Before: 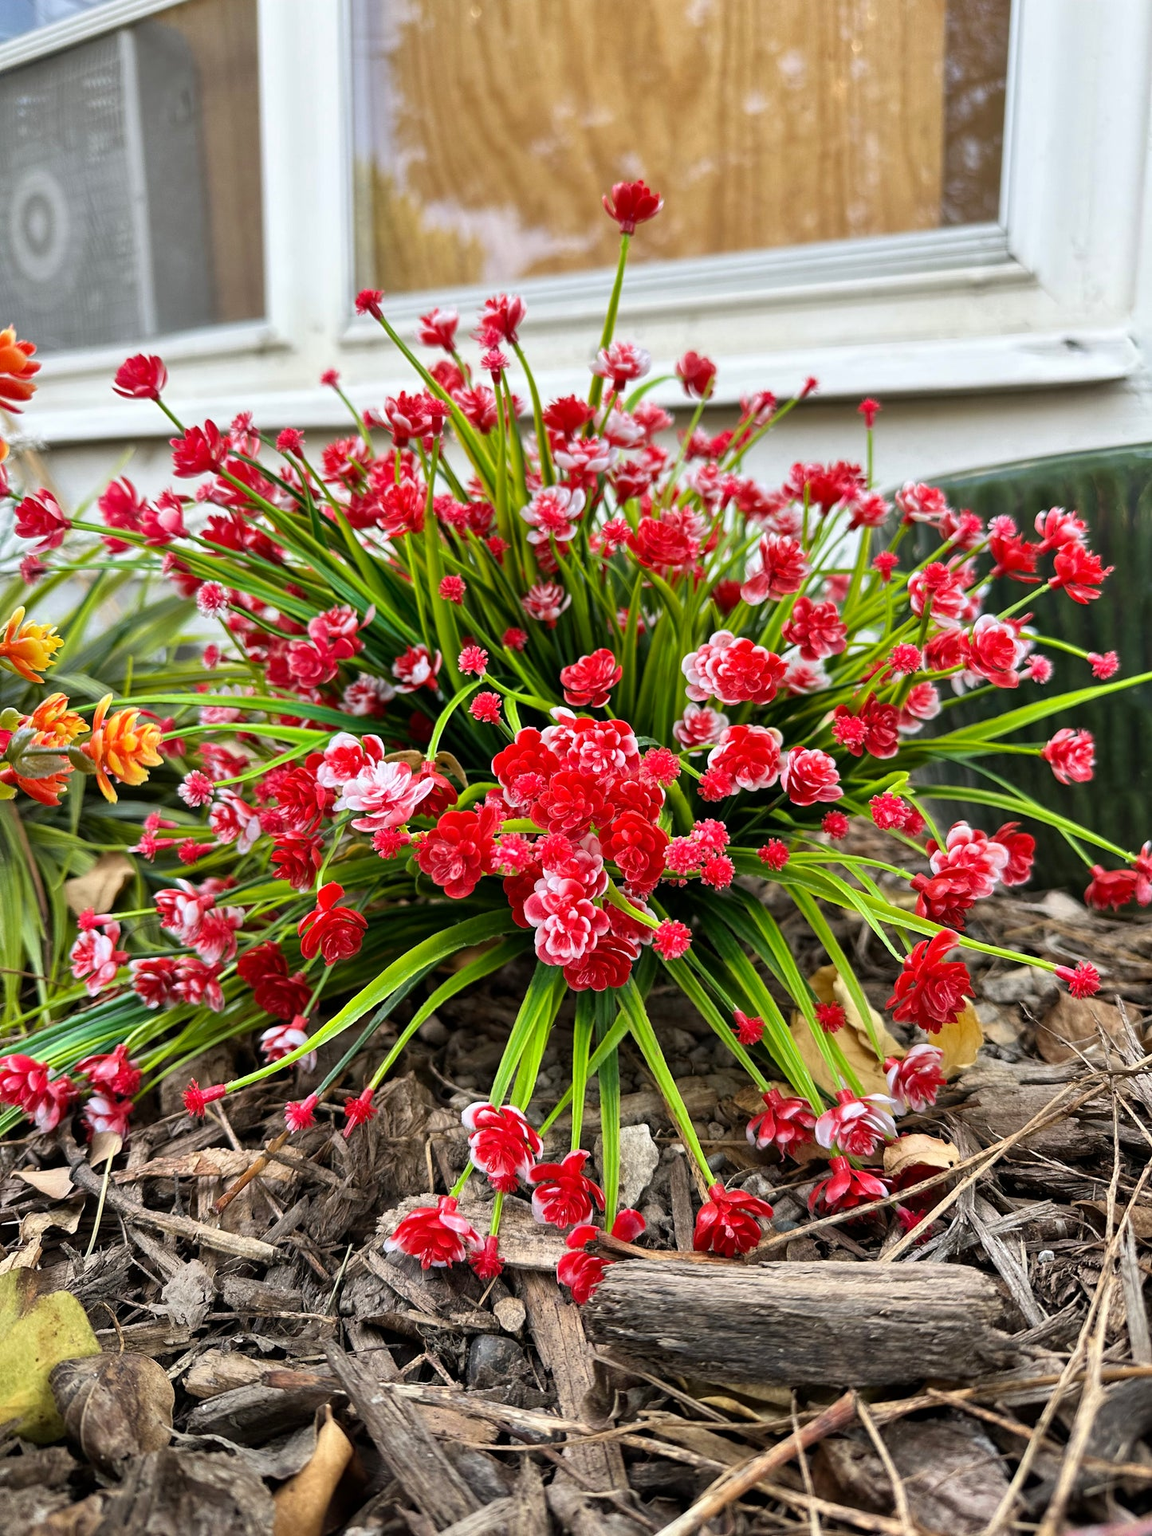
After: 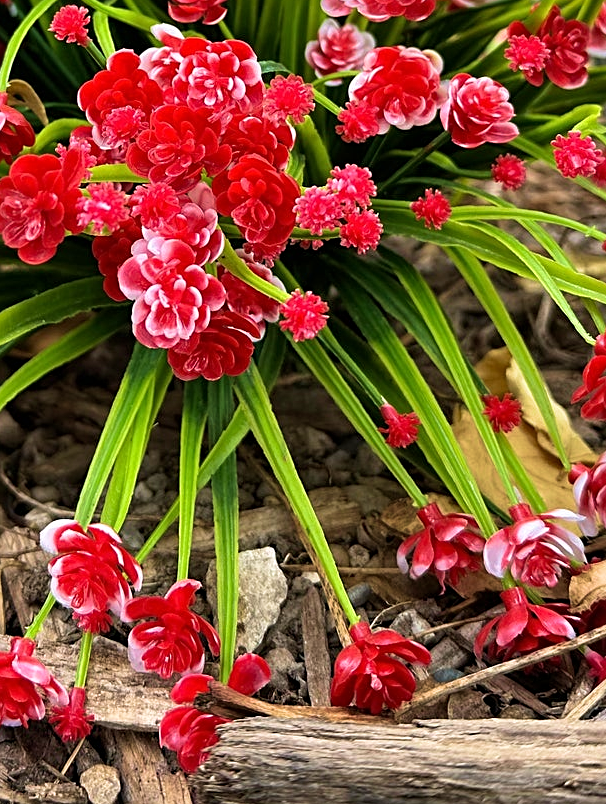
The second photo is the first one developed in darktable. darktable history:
crop: left 37.341%, top 44.826%, right 20.66%, bottom 13.418%
velvia: strength 50.33%
sharpen: radius 2.142, amount 0.389, threshold 0.021
